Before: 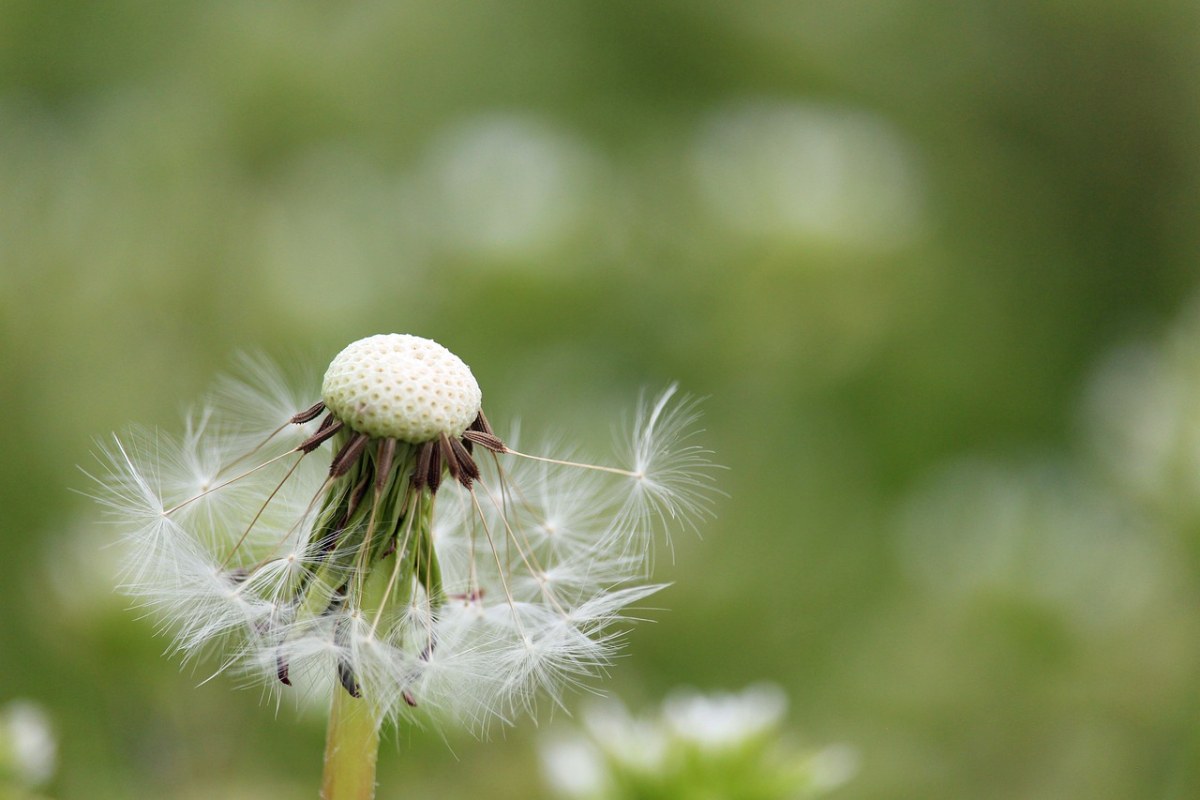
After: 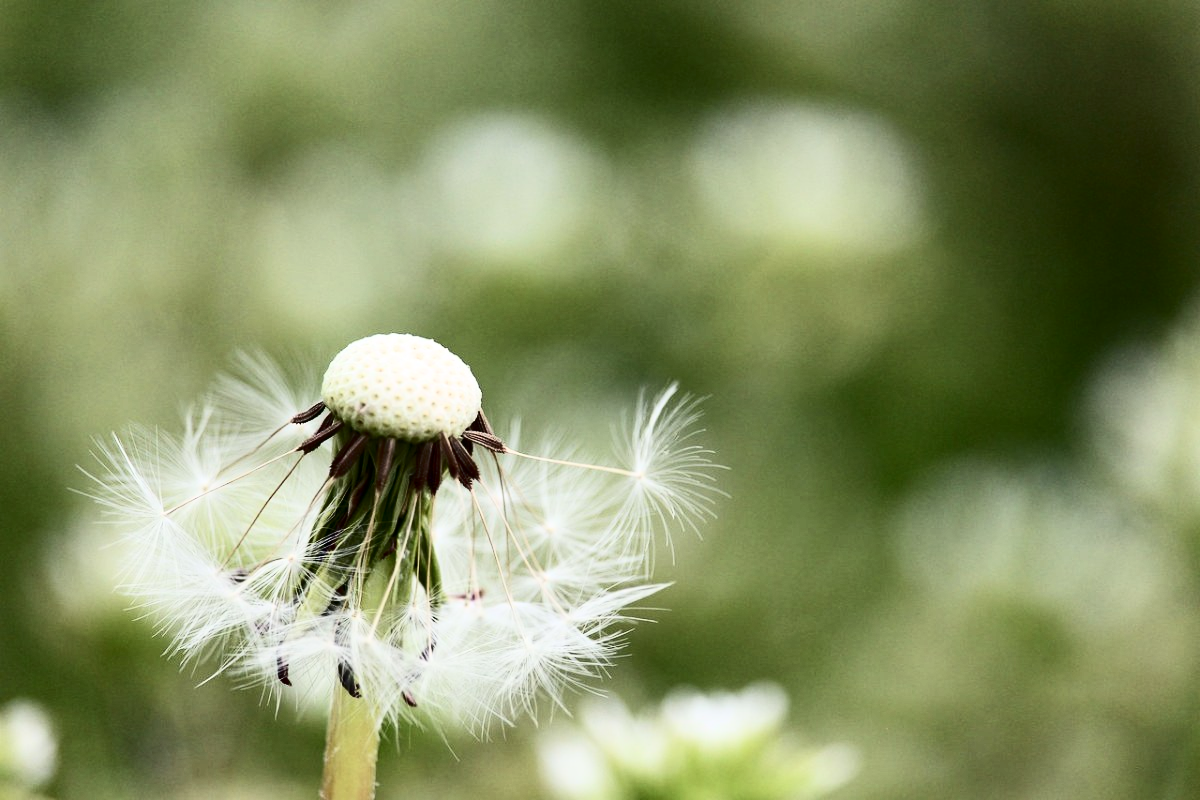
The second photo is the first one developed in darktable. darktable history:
contrast brightness saturation: contrast 0.489, saturation -0.091
